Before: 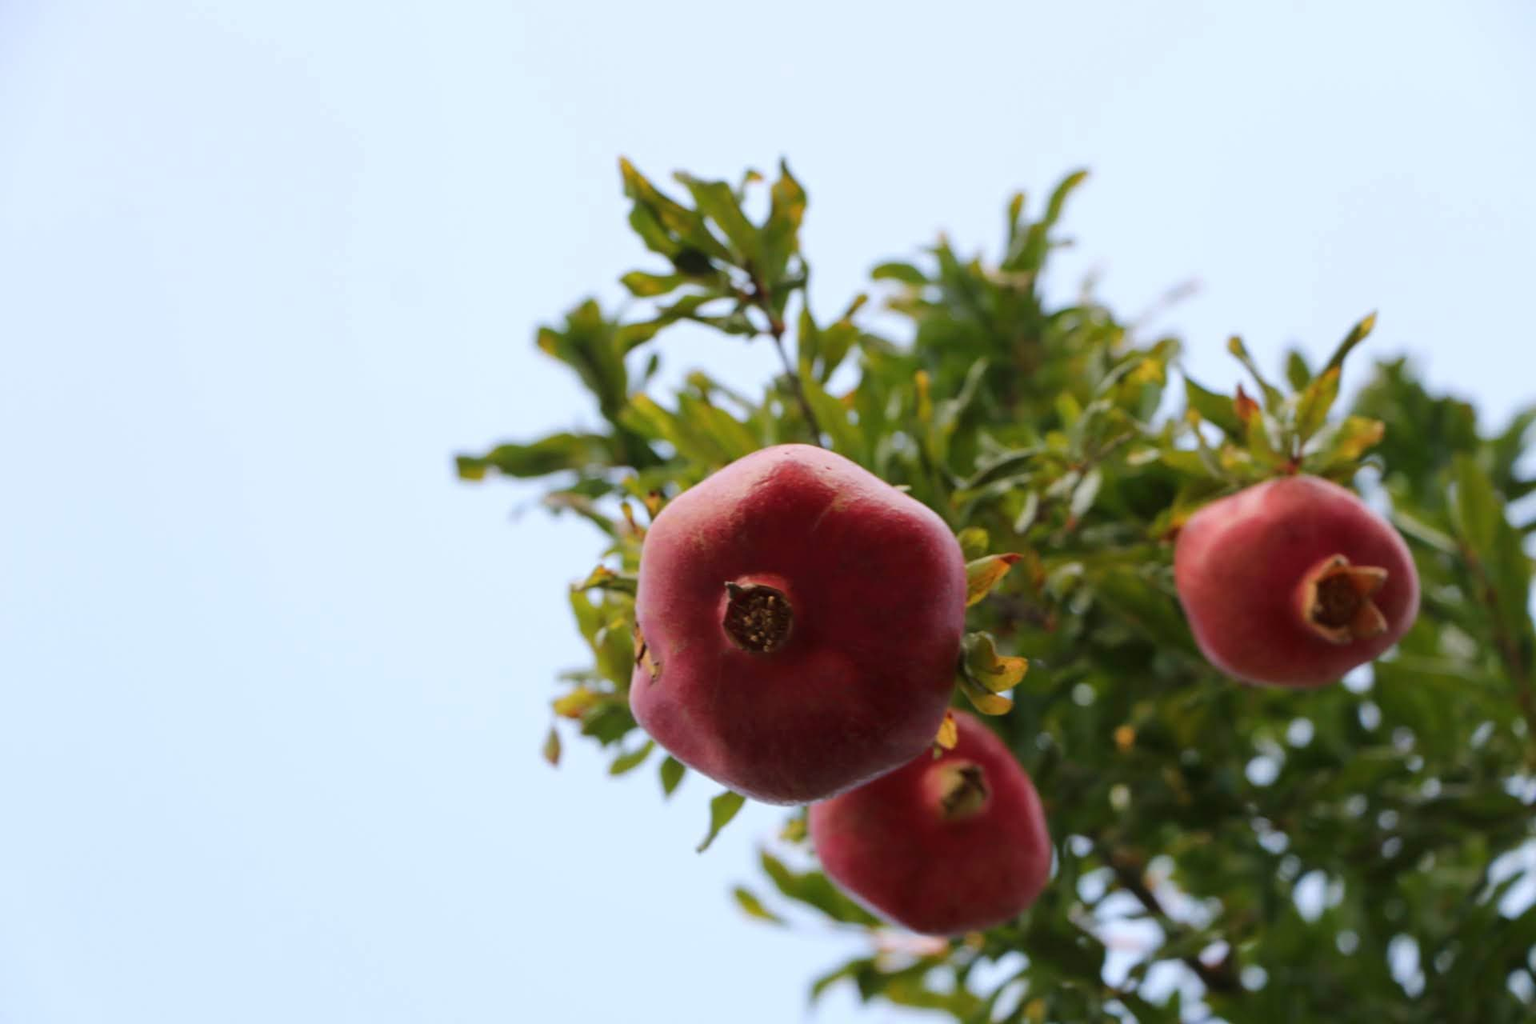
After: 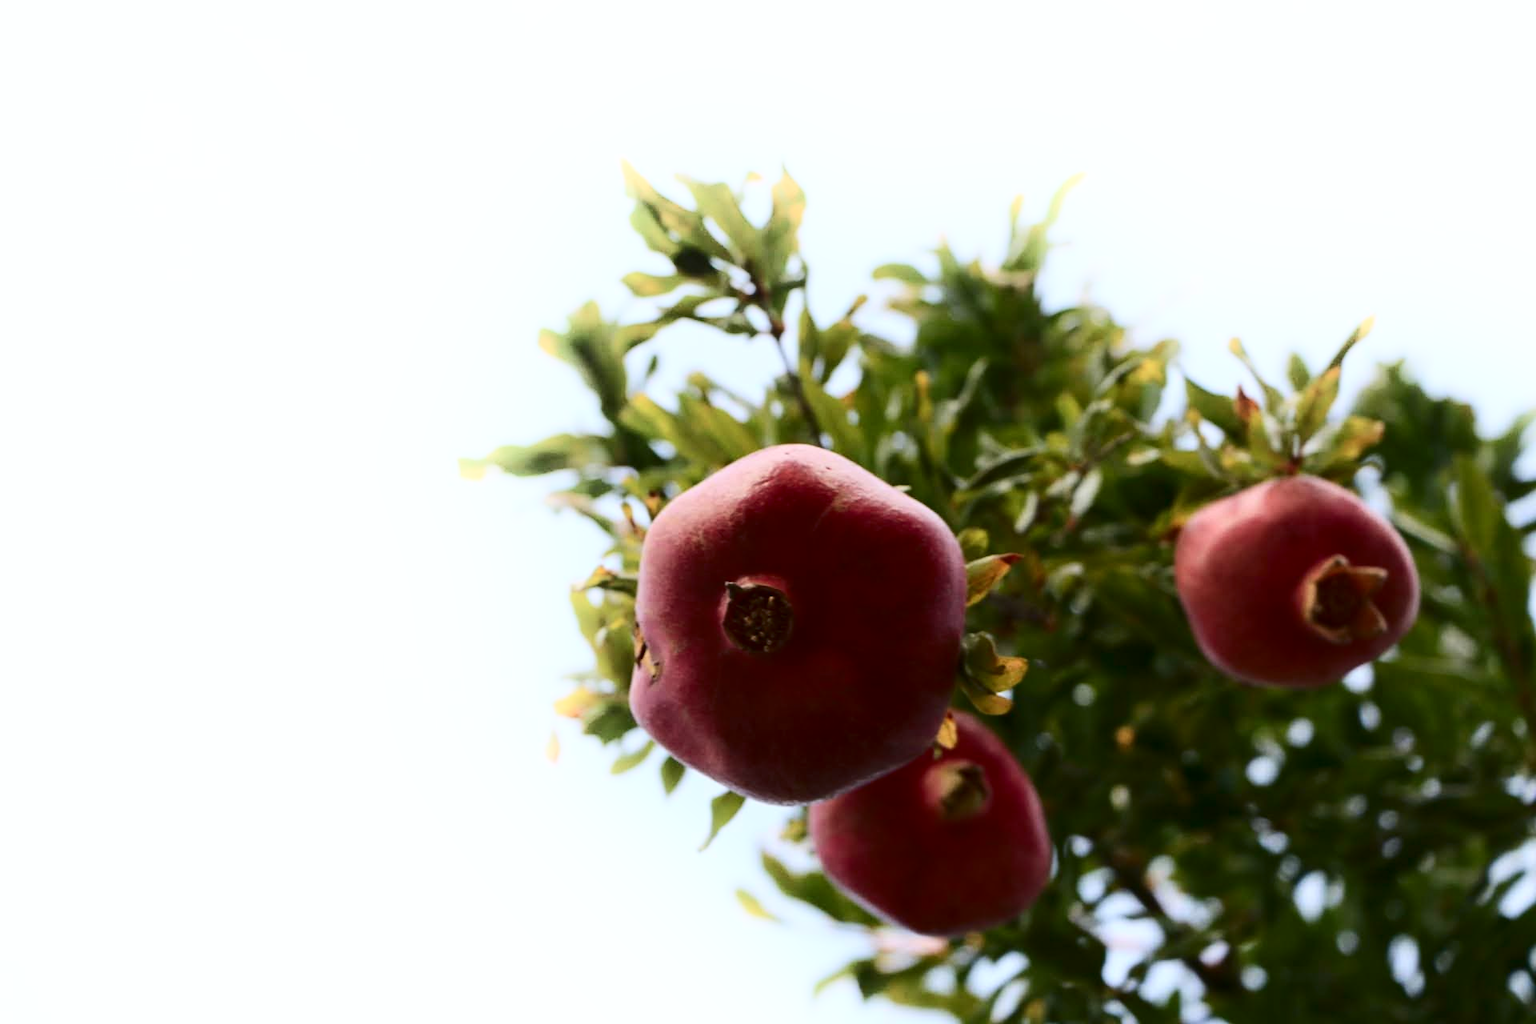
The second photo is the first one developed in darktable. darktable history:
contrast brightness saturation: contrast 0.28
color zones: curves: ch1 [(0, 0.469) (0.01, 0.469) (0.12, 0.446) (0.248, 0.469) (0.5, 0.5) (0.748, 0.5) (0.99, 0.469) (1, 0.469)]
shadows and highlights: shadows -21.3, highlights 100, soften with gaussian
haze removal: strength 0.02, distance 0.25, compatibility mode true, adaptive false
